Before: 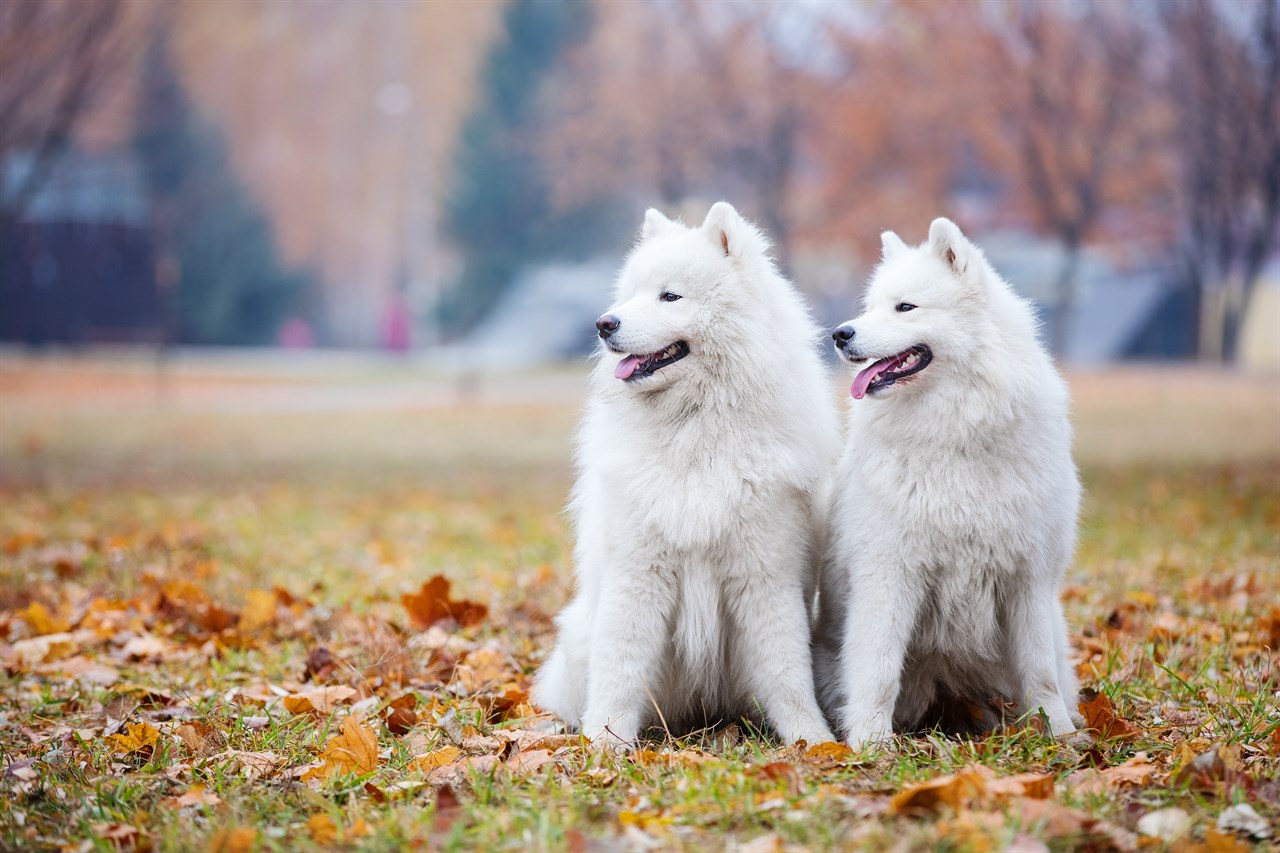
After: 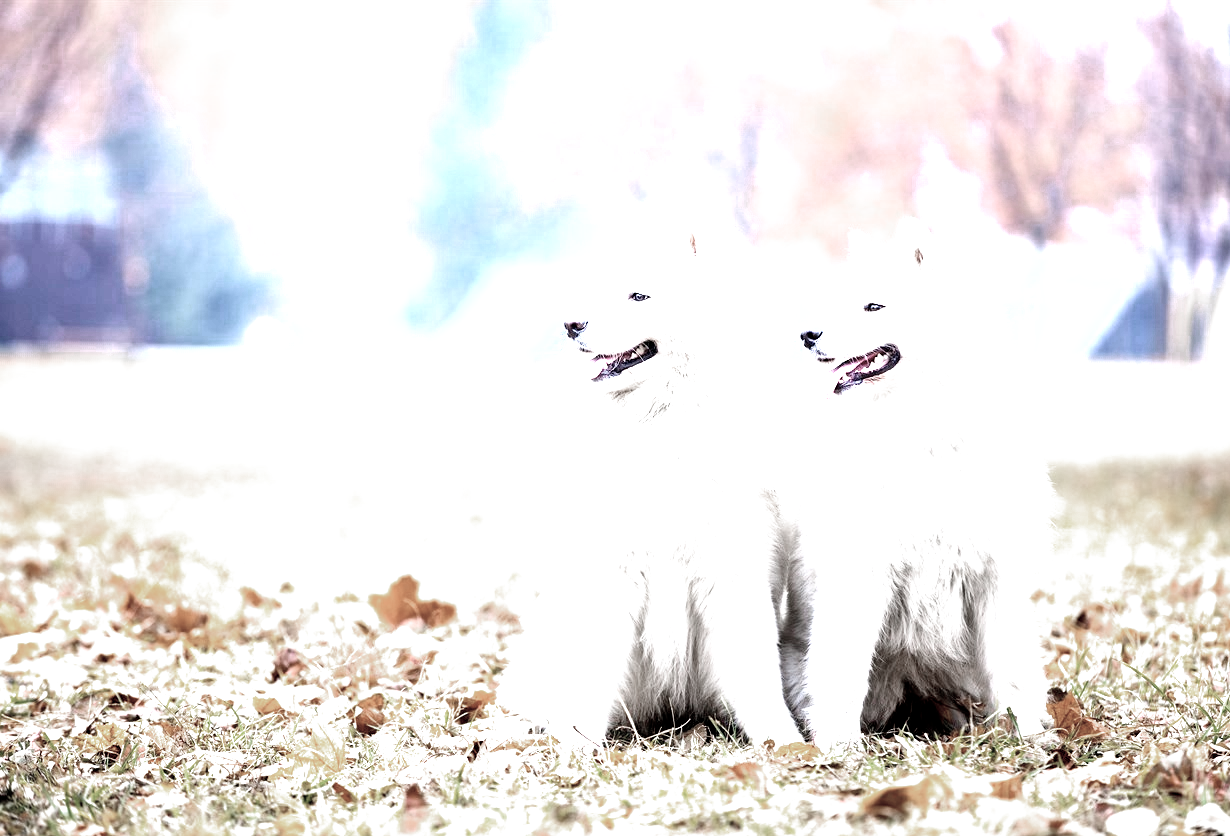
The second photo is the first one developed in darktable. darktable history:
crop and rotate: left 2.54%, right 1.346%, bottom 1.957%
exposure: black level correction 0, exposure 1.384 EV, compensate highlight preservation false
filmic rgb: black relative exposure -5.47 EV, white relative exposure 2.51 EV, threshold 2.97 EV, target black luminance 0%, hardness 4.55, latitude 67%, contrast 1.447, shadows ↔ highlights balance -3.85%, add noise in highlights 0.001, preserve chrominance no, color science v3 (2019), use custom middle-gray values true, contrast in highlights soft, enable highlight reconstruction true
color zones: curves: ch0 [(0, 0.613) (0.01, 0.613) (0.245, 0.448) (0.498, 0.529) (0.642, 0.665) (0.879, 0.777) (0.99, 0.613)]; ch1 [(0, 0.272) (0.219, 0.127) (0.724, 0.346)]
